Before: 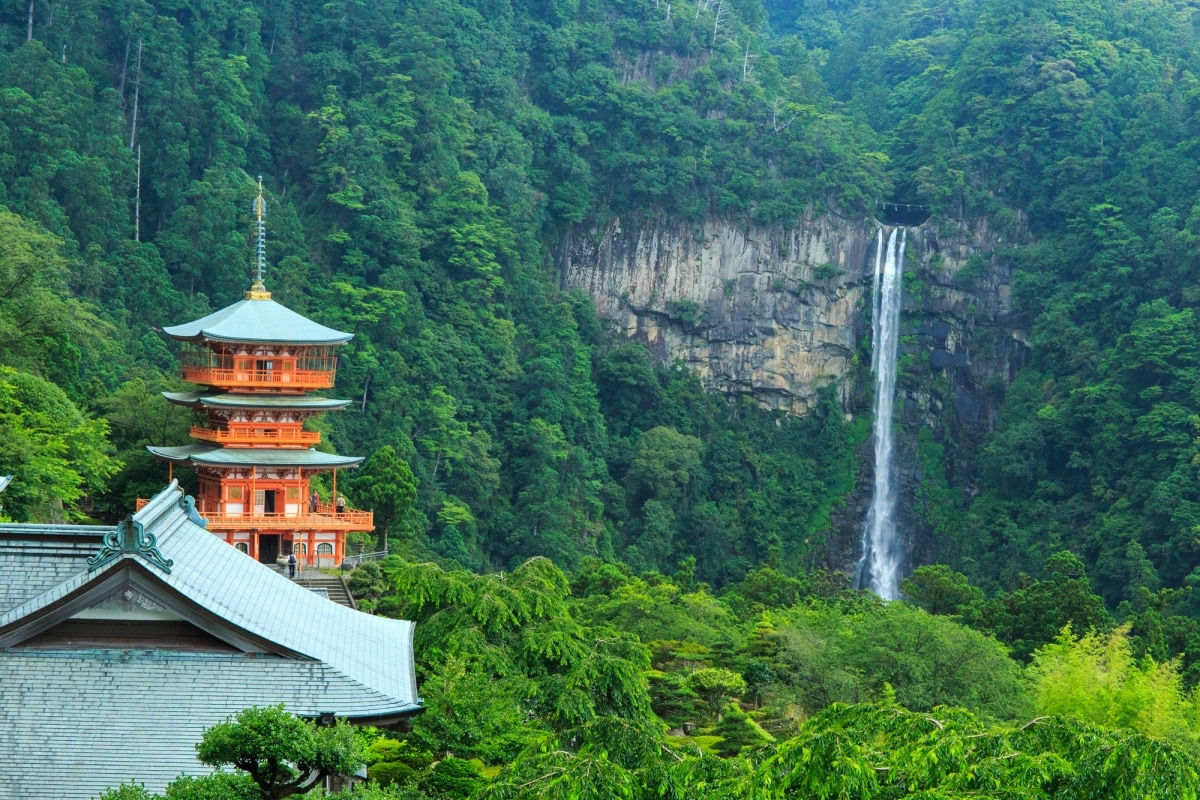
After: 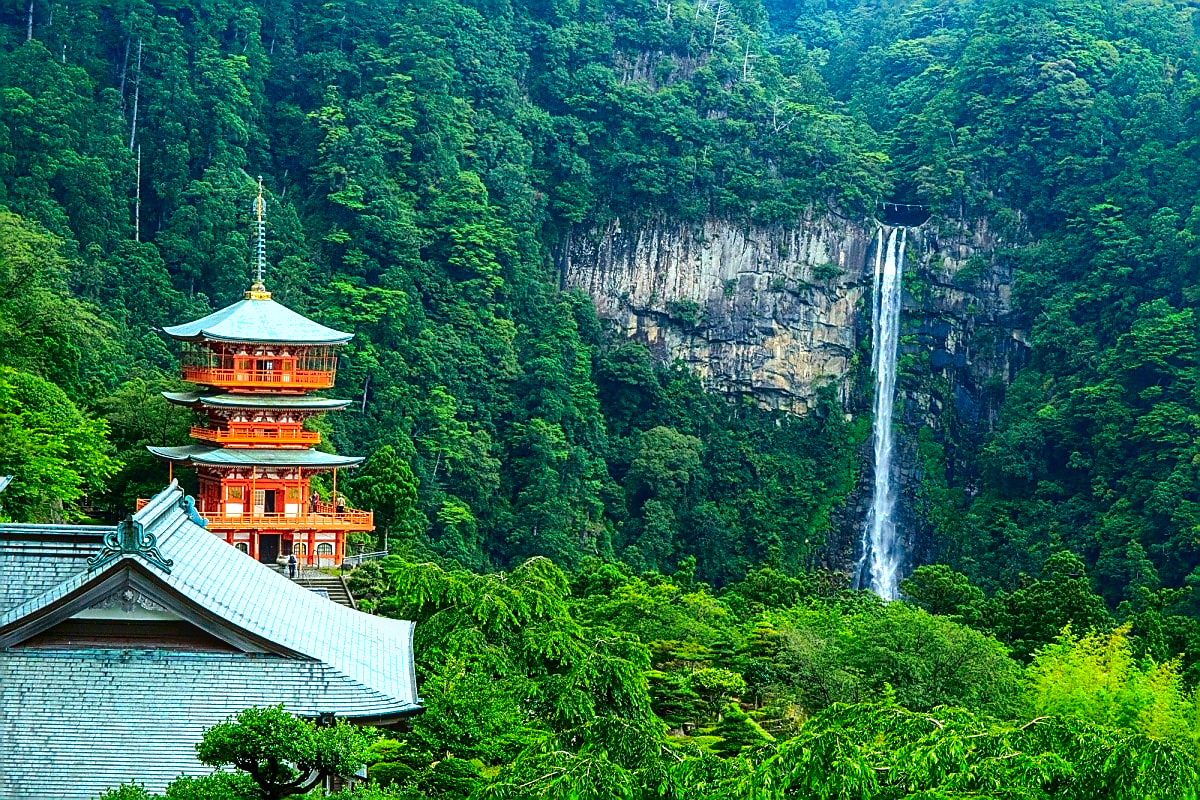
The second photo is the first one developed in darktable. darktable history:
sharpen: radius 1.412, amount 1.263, threshold 0.698
tone equalizer: -8 EV -0.418 EV, -7 EV -0.365 EV, -6 EV -0.333 EV, -5 EV -0.21 EV, -3 EV 0.226 EV, -2 EV 0.339 EV, -1 EV 0.413 EV, +0 EV 0.394 EV
vignetting: brightness -0.235, saturation 0.153
contrast brightness saturation: contrast 0.218, brightness -0.189, saturation 0.241
local contrast: on, module defaults
shadows and highlights: on, module defaults
